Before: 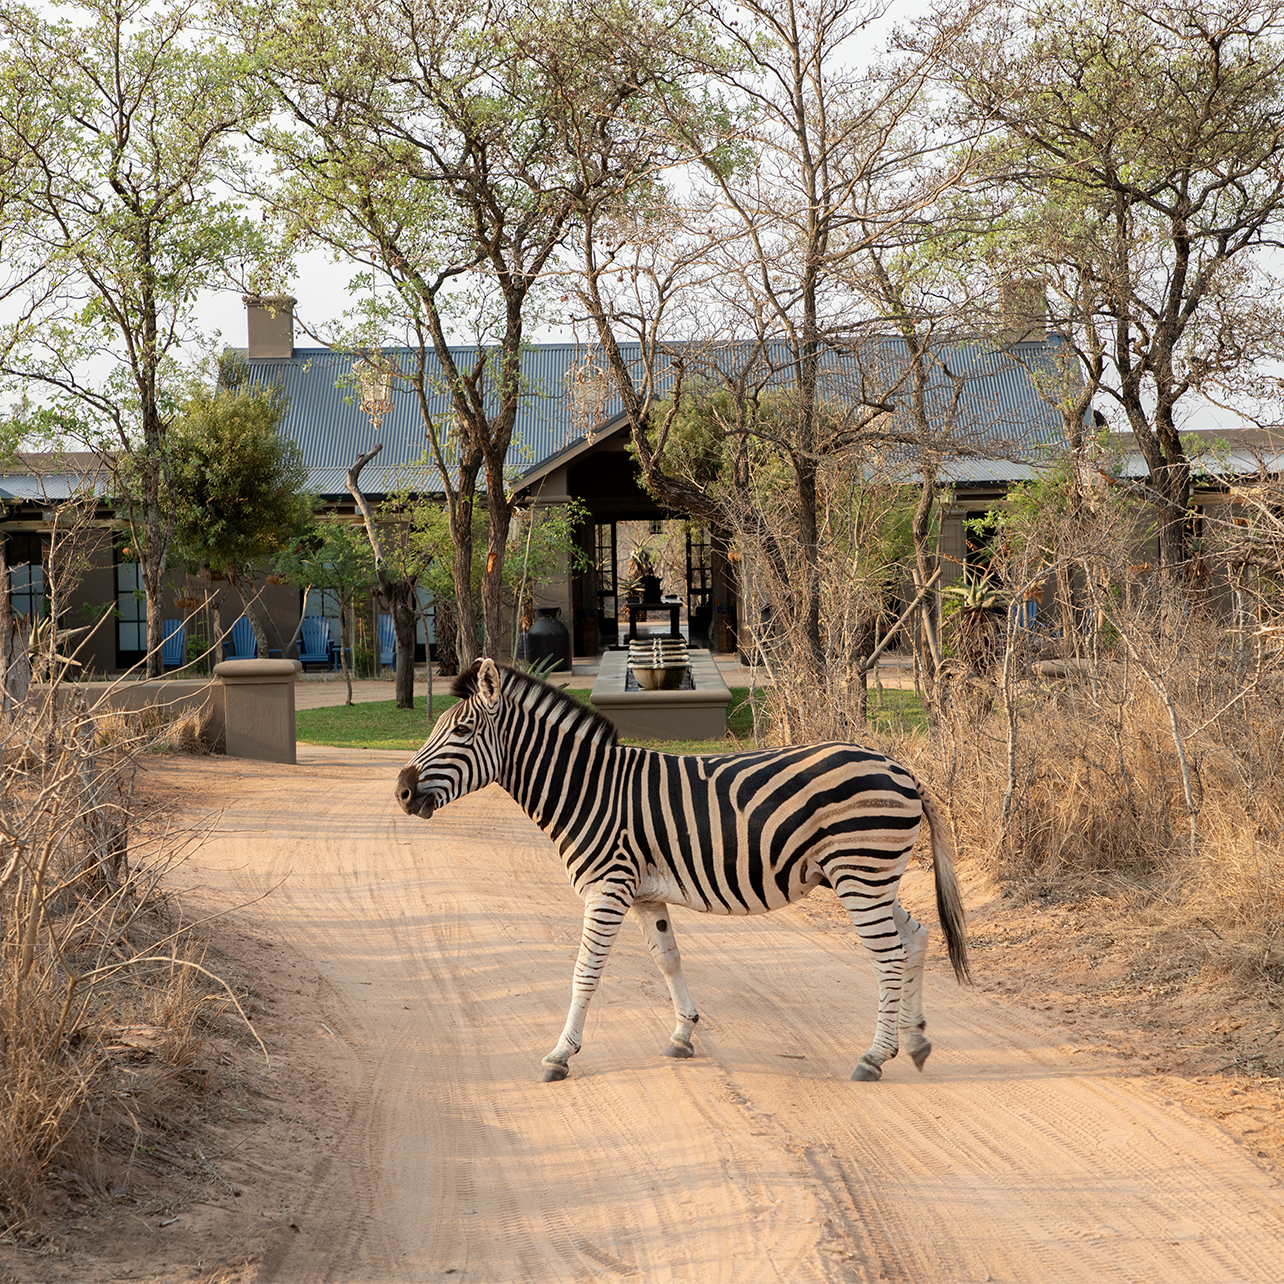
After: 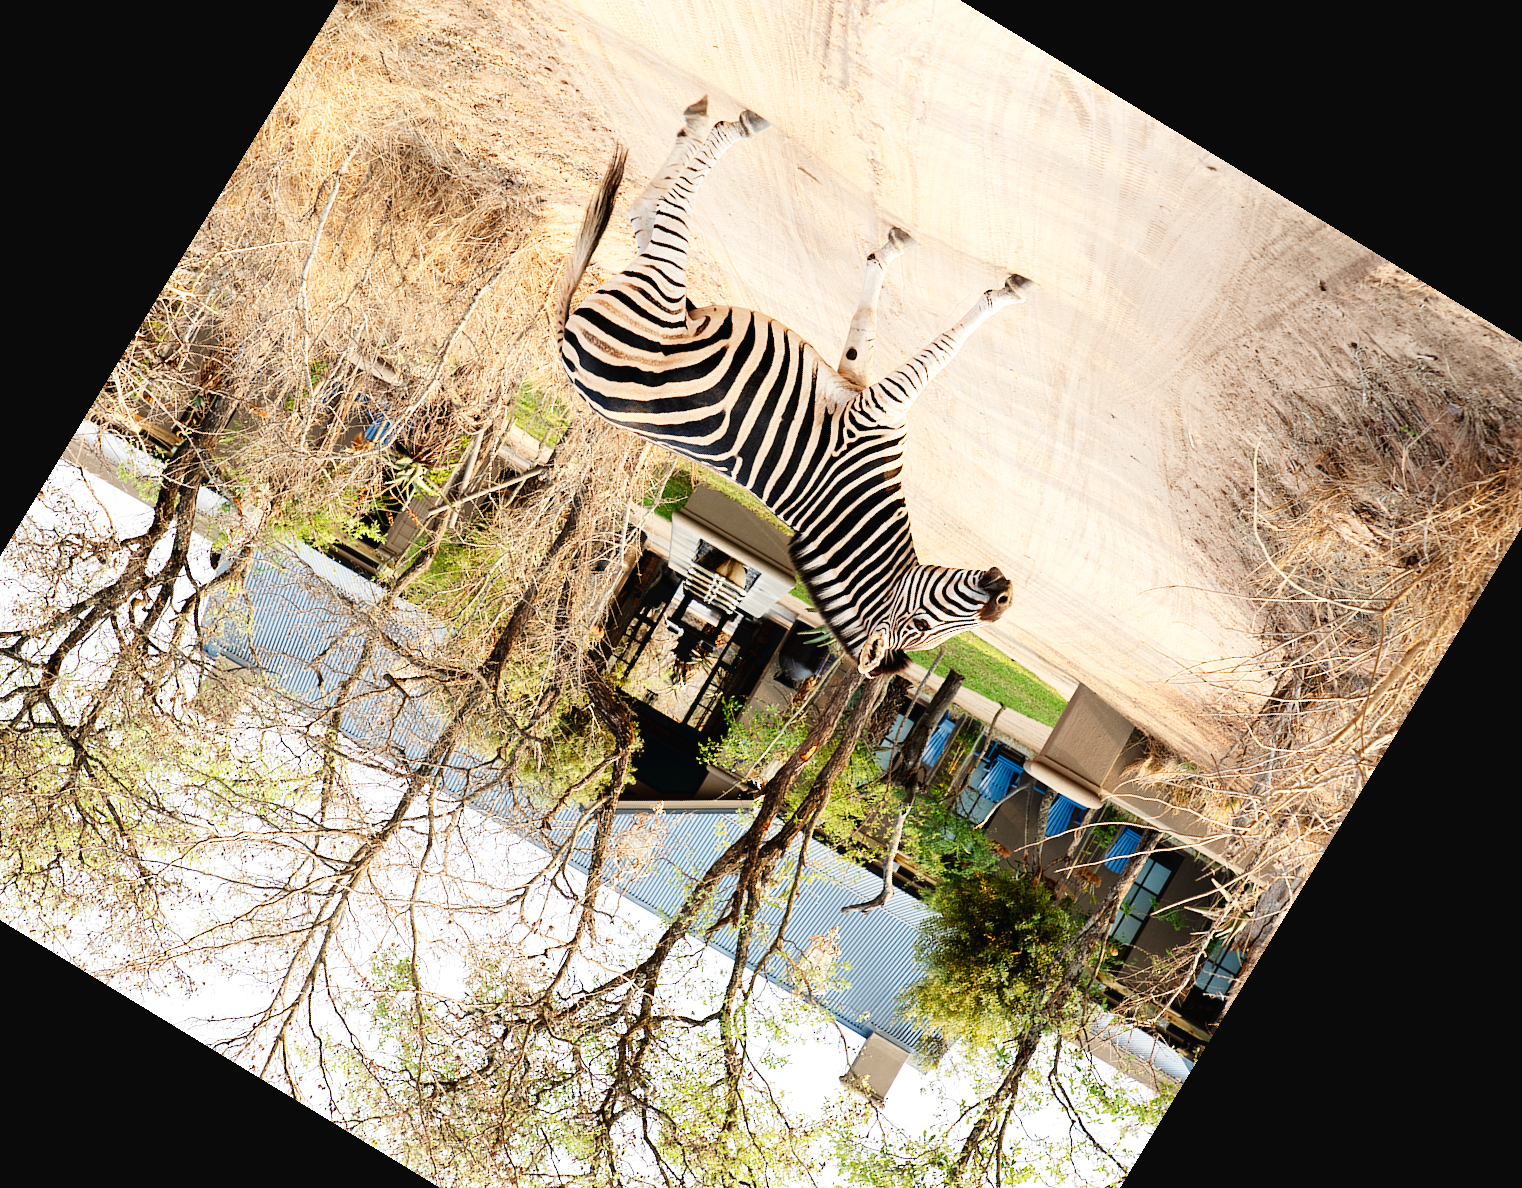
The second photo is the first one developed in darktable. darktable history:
base curve: curves: ch0 [(0, 0.003) (0.001, 0.002) (0.006, 0.004) (0.02, 0.022) (0.048, 0.086) (0.094, 0.234) (0.162, 0.431) (0.258, 0.629) (0.385, 0.8) (0.548, 0.918) (0.751, 0.988) (1, 1)], preserve colors none
crop and rotate: angle 148.68°, left 9.111%, top 15.603%, right 4.588%, bottom 17.041%
